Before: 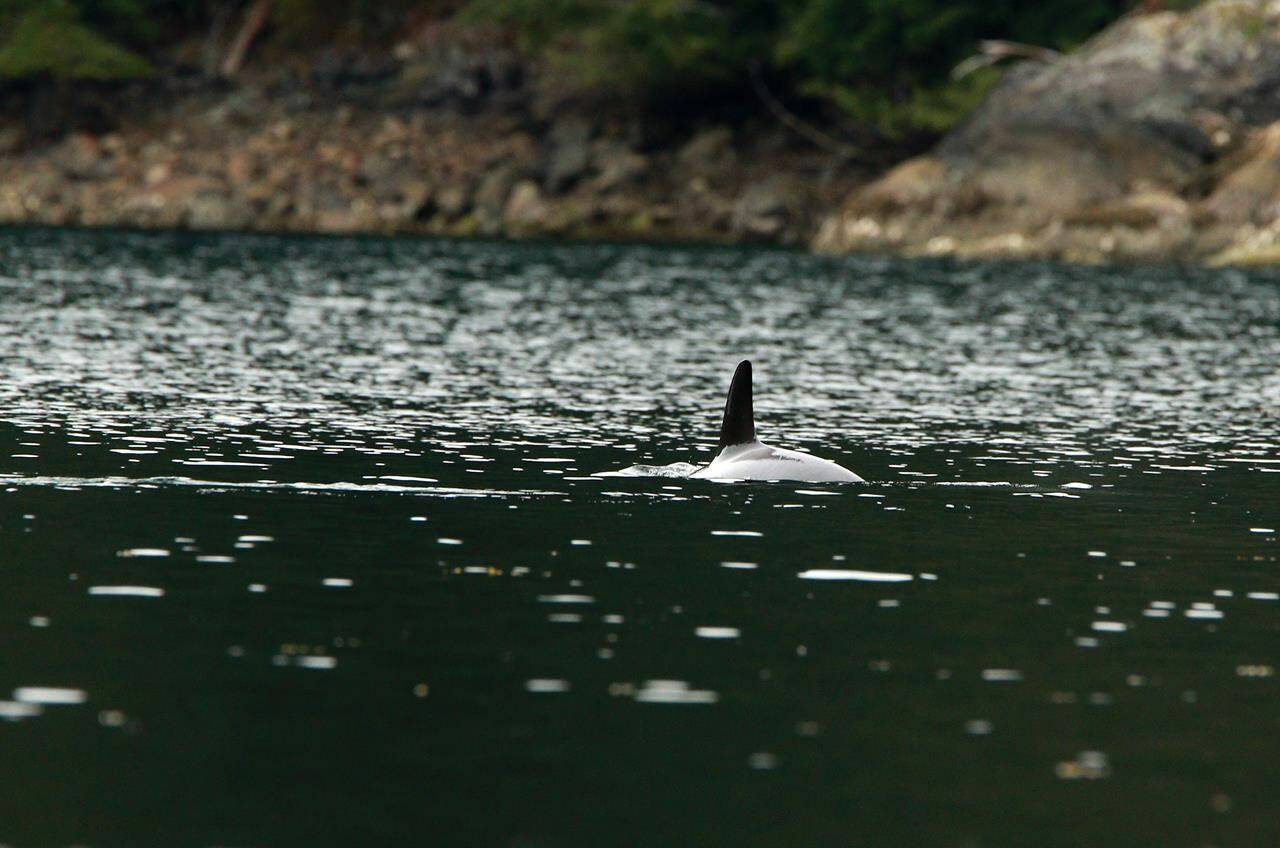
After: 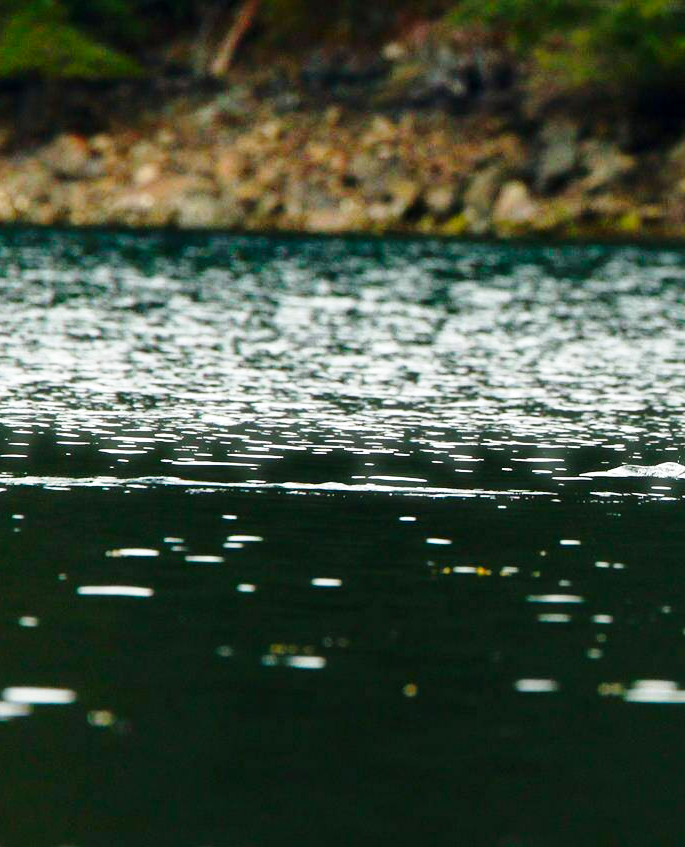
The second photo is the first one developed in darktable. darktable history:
haze removal: strength -0.06, compatibility mode true, adaptive false
crop: left 0.888%, right 45.583%, bottom 0.079%
local contrast: mode bilateral grid, contrast 19, coarseness 49, detail 119%, midtone range 0.2
base curve: curves: ch0 [(0, 0) (0.028, 0.03) (0.121, 0.232) (0.46, 0.748) (0.859, 0.968) (1, 1)], preserve colors none
color balance rgb: perceptual saturation grading › global saturation 20%, perceptual saturation grading › highlights -24.894%, perceptual saturation grading › shadows 25.373%, global vibrance 20%
